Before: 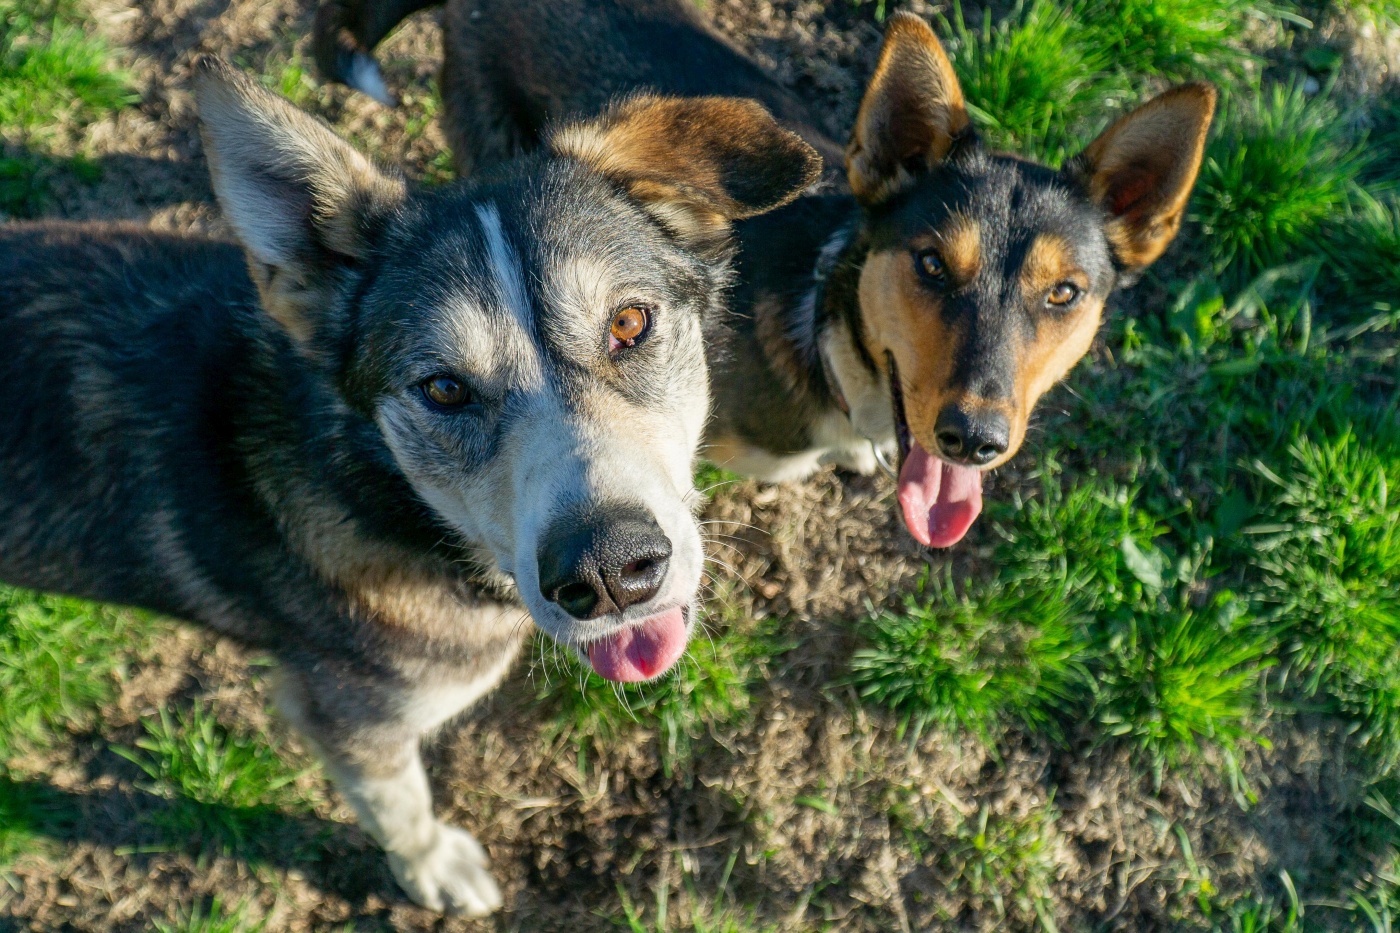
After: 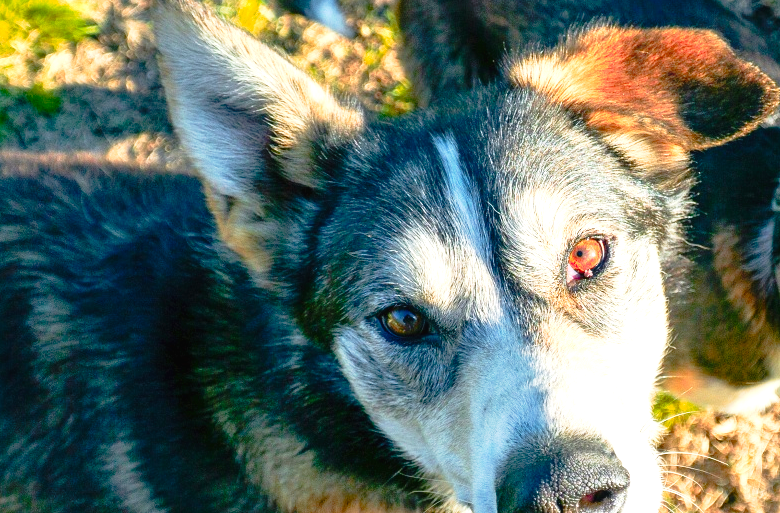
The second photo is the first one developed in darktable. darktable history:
contrast equalizer: octaves 7, y [[0.5, 0.486, 0.447, 0.446, 0.489, 0.5], [0.5 ×6], [0.5 ×6], [0 ×6], [0 ×6]], mix 0.308
exposure: black level correction 0, exposure 1.106 EV, compensate highlight preservation false
color zones: curves: ch1 [(0.24, 0.629) (0.75, 0.5)]; ch2 [(0.255, 0.454) (0.745, 0.491)], mix 100.85%
crop and rotate: left 3.069%, top 7.548%, right 41.146%, bottom 37.452%
tone curve: curves: ch0 [(0, 0.009) (0.105, 0.08) (0.195, 0.18) (0.283, 0.316) (0.384, 0.434) (0.485, 0.531) (0.638, 0.69) (0.81, 0.872) (1, 0.977)]; ch1 [(0, 0) (0.161, 0.092) (0.35, 0.33) (0.379, 0.401) (0.456, 0.469) (0.502, 0.5) (0.525, 0.514) (0.586, 0.617) (0.635, 0.655) (1, 1)]; ch2 [(0, 0) (0.371, 0.362) (0.437, 0.437) (0.48, 0.49) (0.53, 0.515) (0.56, 0.571) (0.622, 0.606) (1, 1)], preserve colors none
